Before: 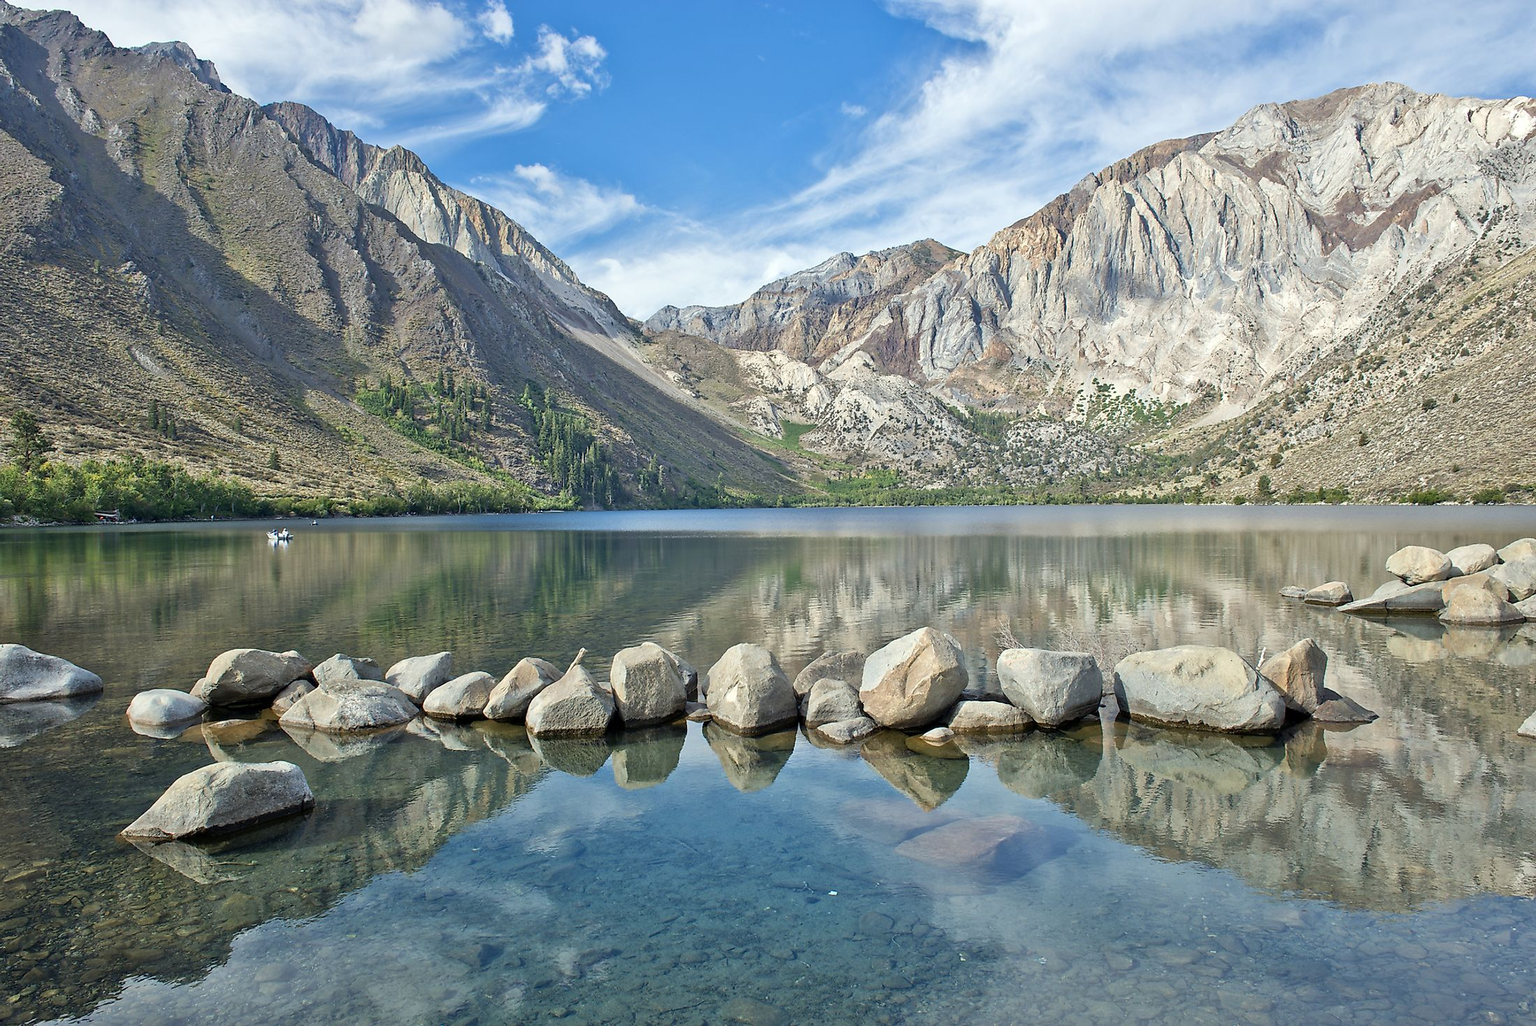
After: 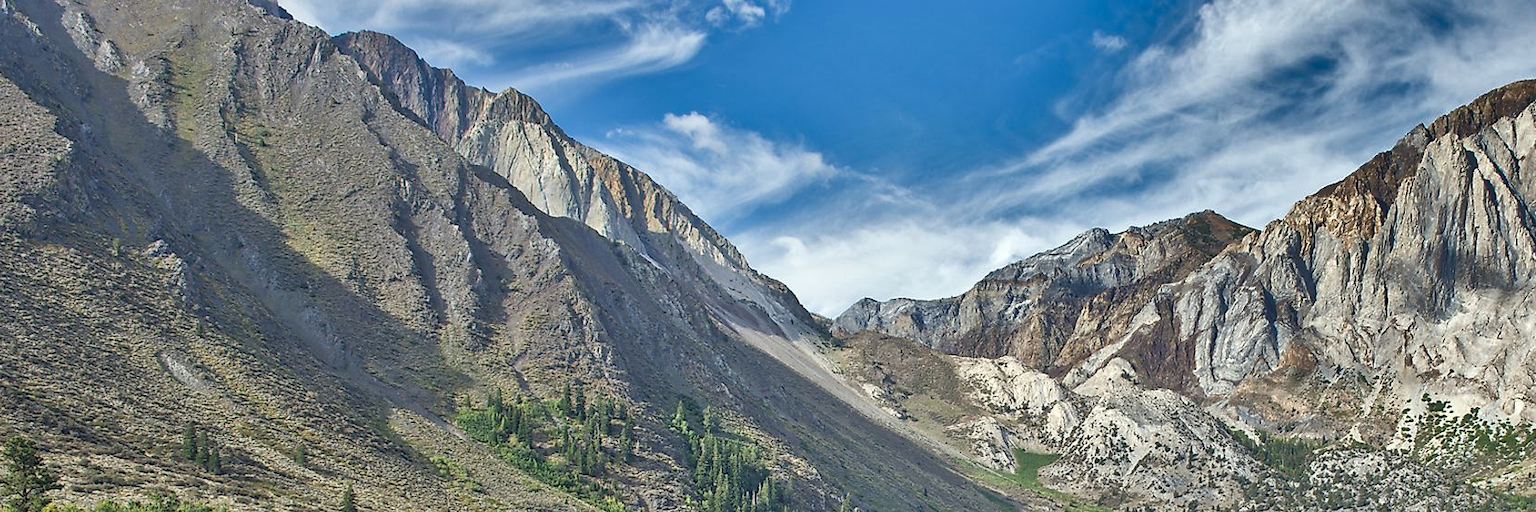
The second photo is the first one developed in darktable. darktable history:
shadows and highlights: shadows 20.91, highlights -82.73, soften with gaussian
crop: left 0.579%, top 7.627%, right 23.167%, bottom 54.275%
